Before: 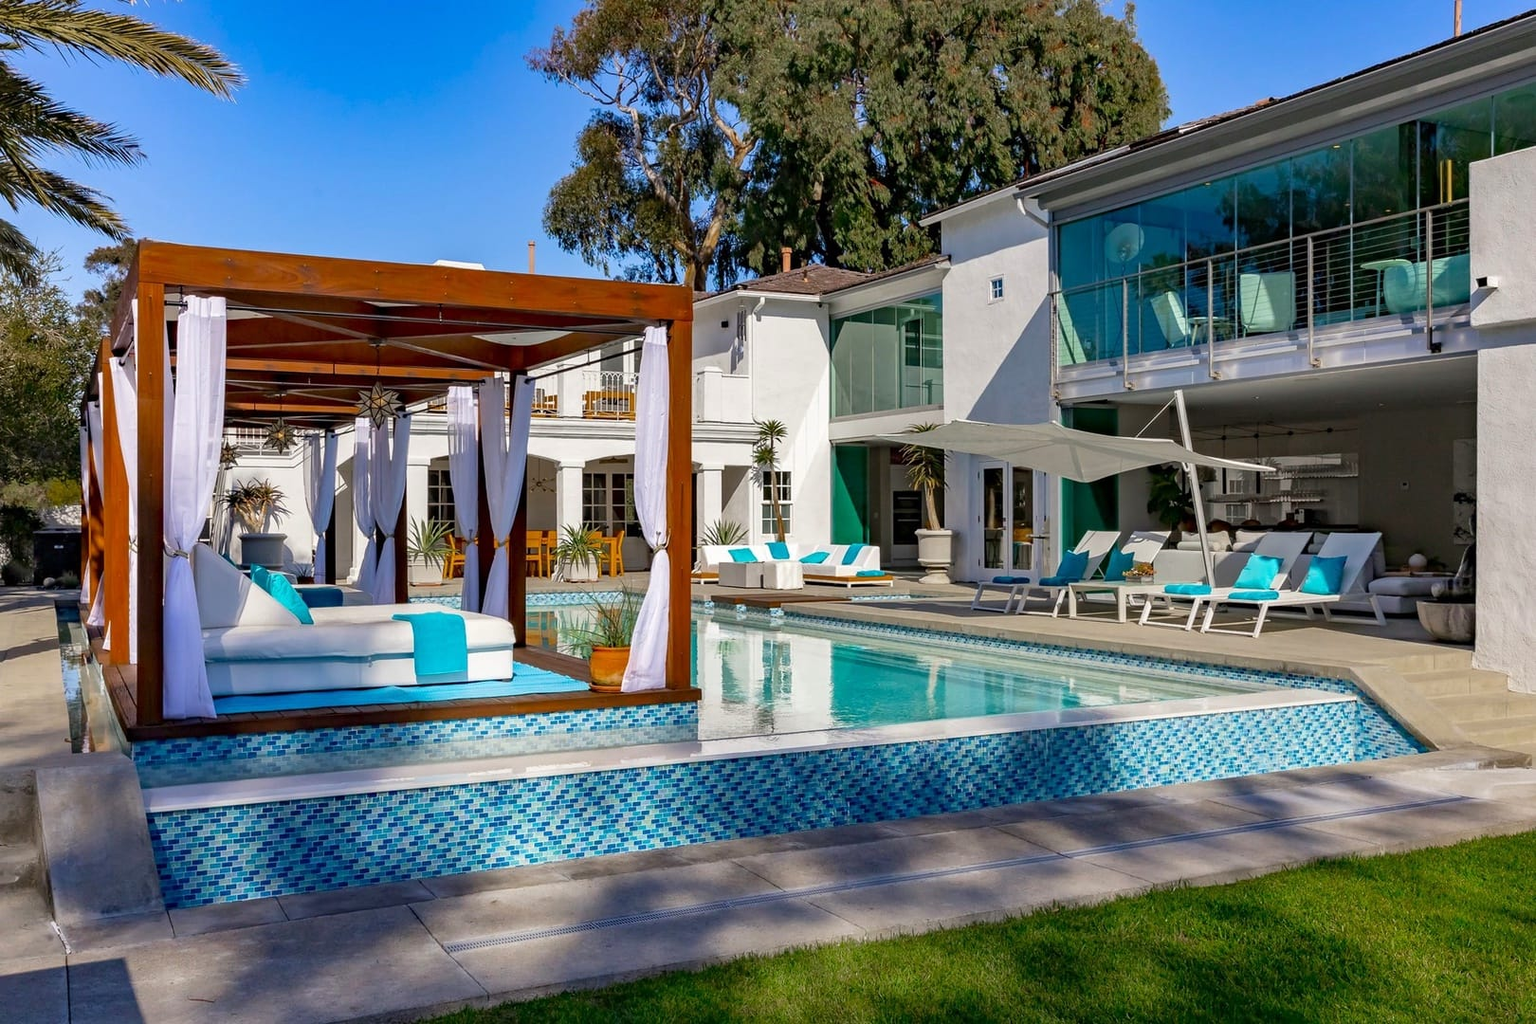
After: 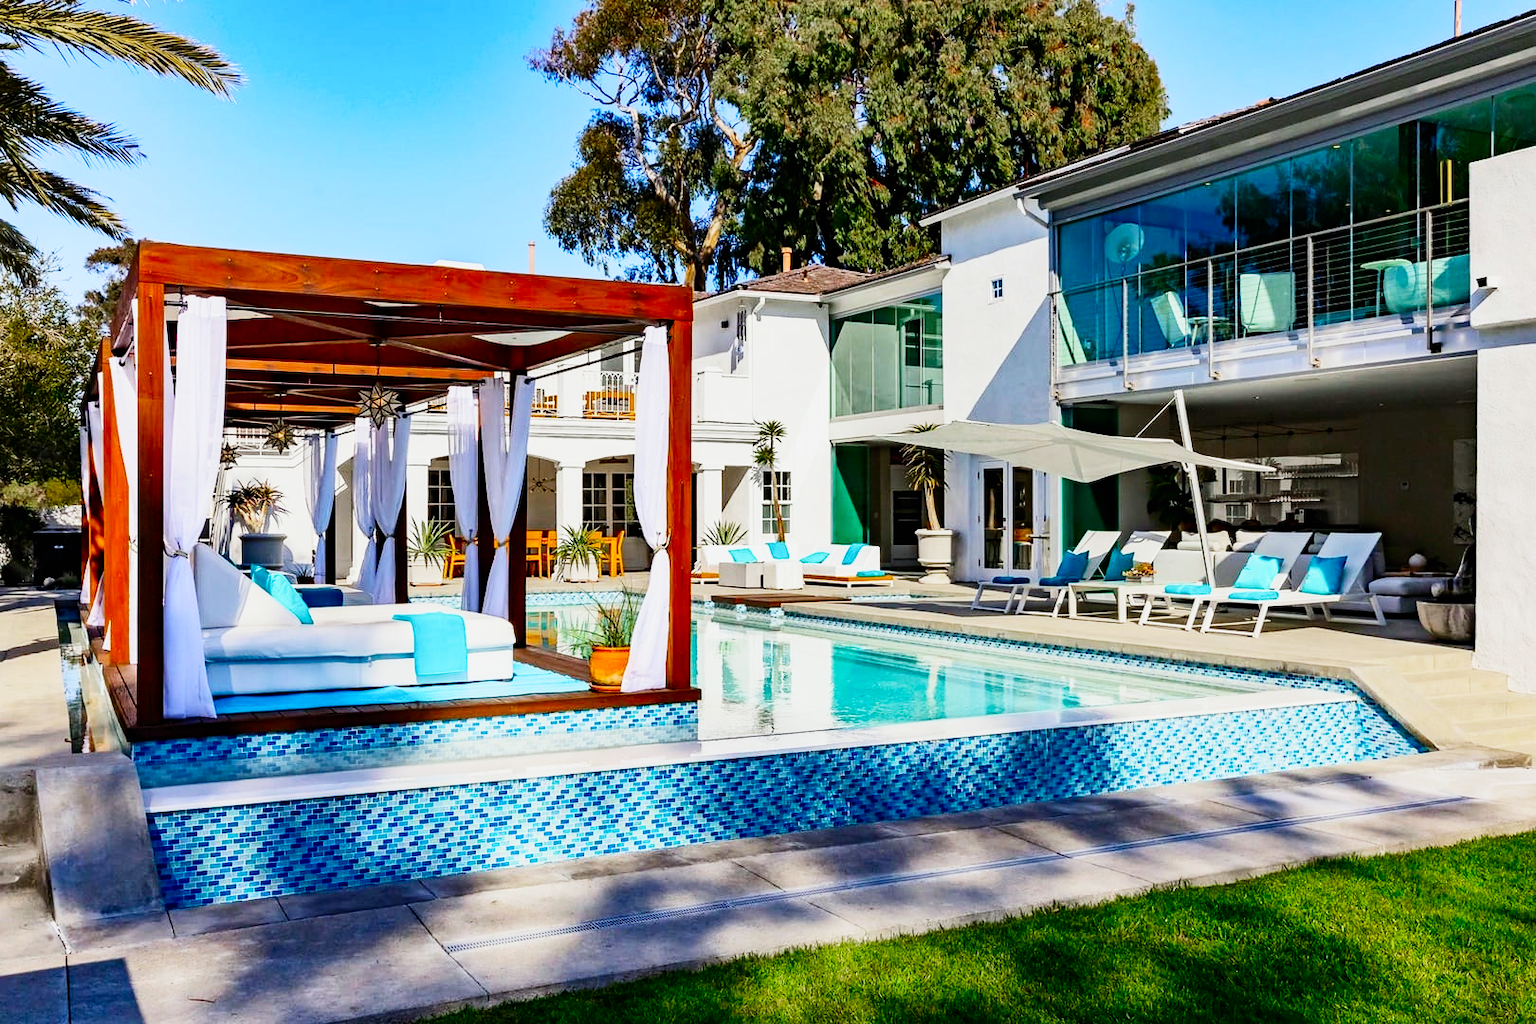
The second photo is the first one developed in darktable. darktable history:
white balance: red 0.978, blue 0.999
sigmoid: contrast 1.6, skew -0.2, preserve hue 0%, red attenuation 0.1, red rotation 0.035, green attenuation 0.1, green rotation -0.017, blue attenuation 0.15, blue rotation -0.052, base primaries Rec2020
exposure: black level correction 0.001, exposure 0.5 EV, compensate exposure bias true, compensate highlight preservation false
contrast brightness saturation: contrast 0.23, brightness 0.1, saturation 0.29
